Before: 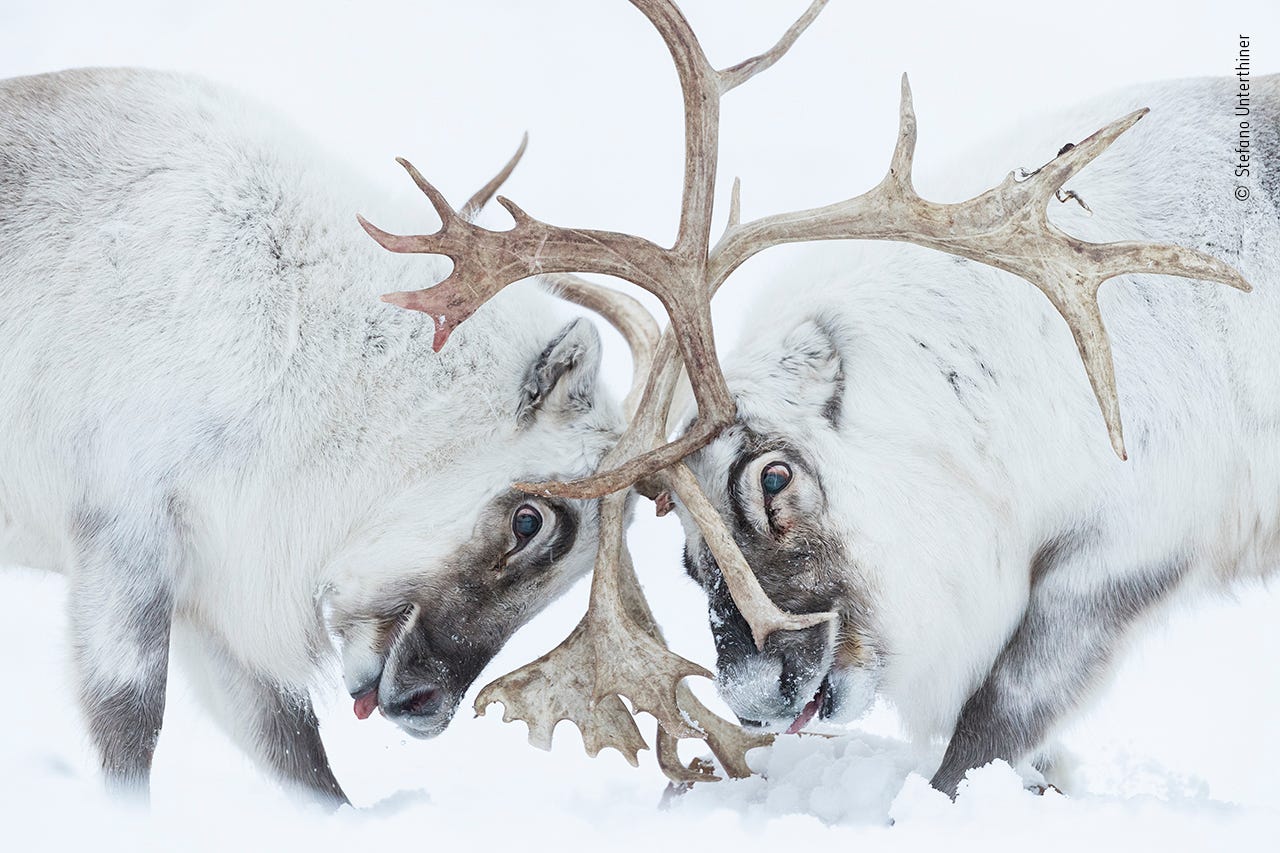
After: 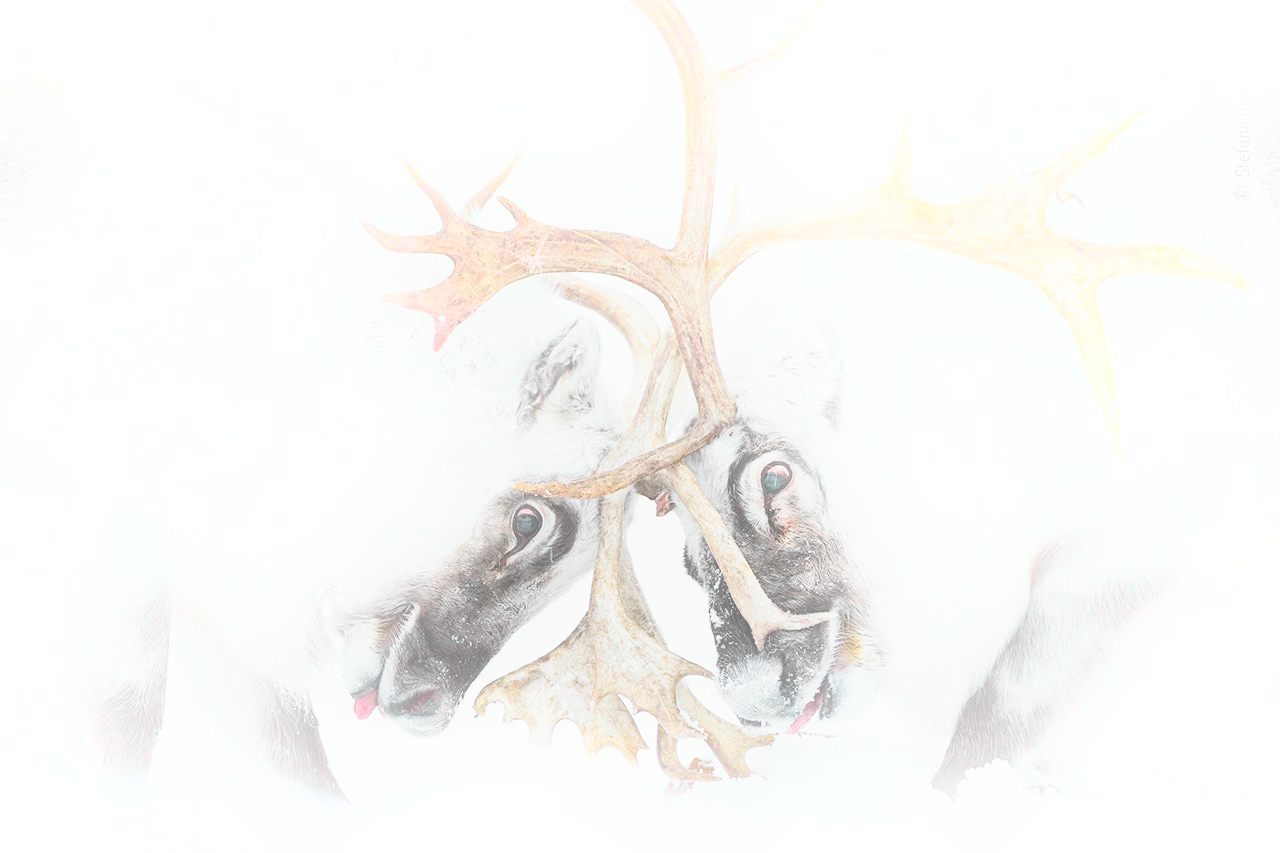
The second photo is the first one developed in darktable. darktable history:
bloom: size 16%, threshold 98%, strength 20%
tone curve: curves: ch0 [(0, 0.008) (0.107, 0.083) (0.283, 0.287) (0.429, 0.51) (0.607, 0.739) (0.789, 0.893) (0.998, 0.978)]; ch1 [(0, 0) (0.323, 0.339) (0.438, 0.427) (0.478, 0.484) (0.502, 0.502) (0.527, 0.525) (0.571, 0.579) (0.608, 0.629) (0.669, 0.704) (0.859, 0.899) (1, 1)]; ch2 [(0, 0) (0.33, 0.347) (0.421, 0.456) (0.473, 0.498) (0.502, 0.504) (0.522, 0.524) (0.549, 0.567) (0.593, 0.626) (0.676, 0.724) (1, 1)], color space Lab, independent channels, preserve colors none
